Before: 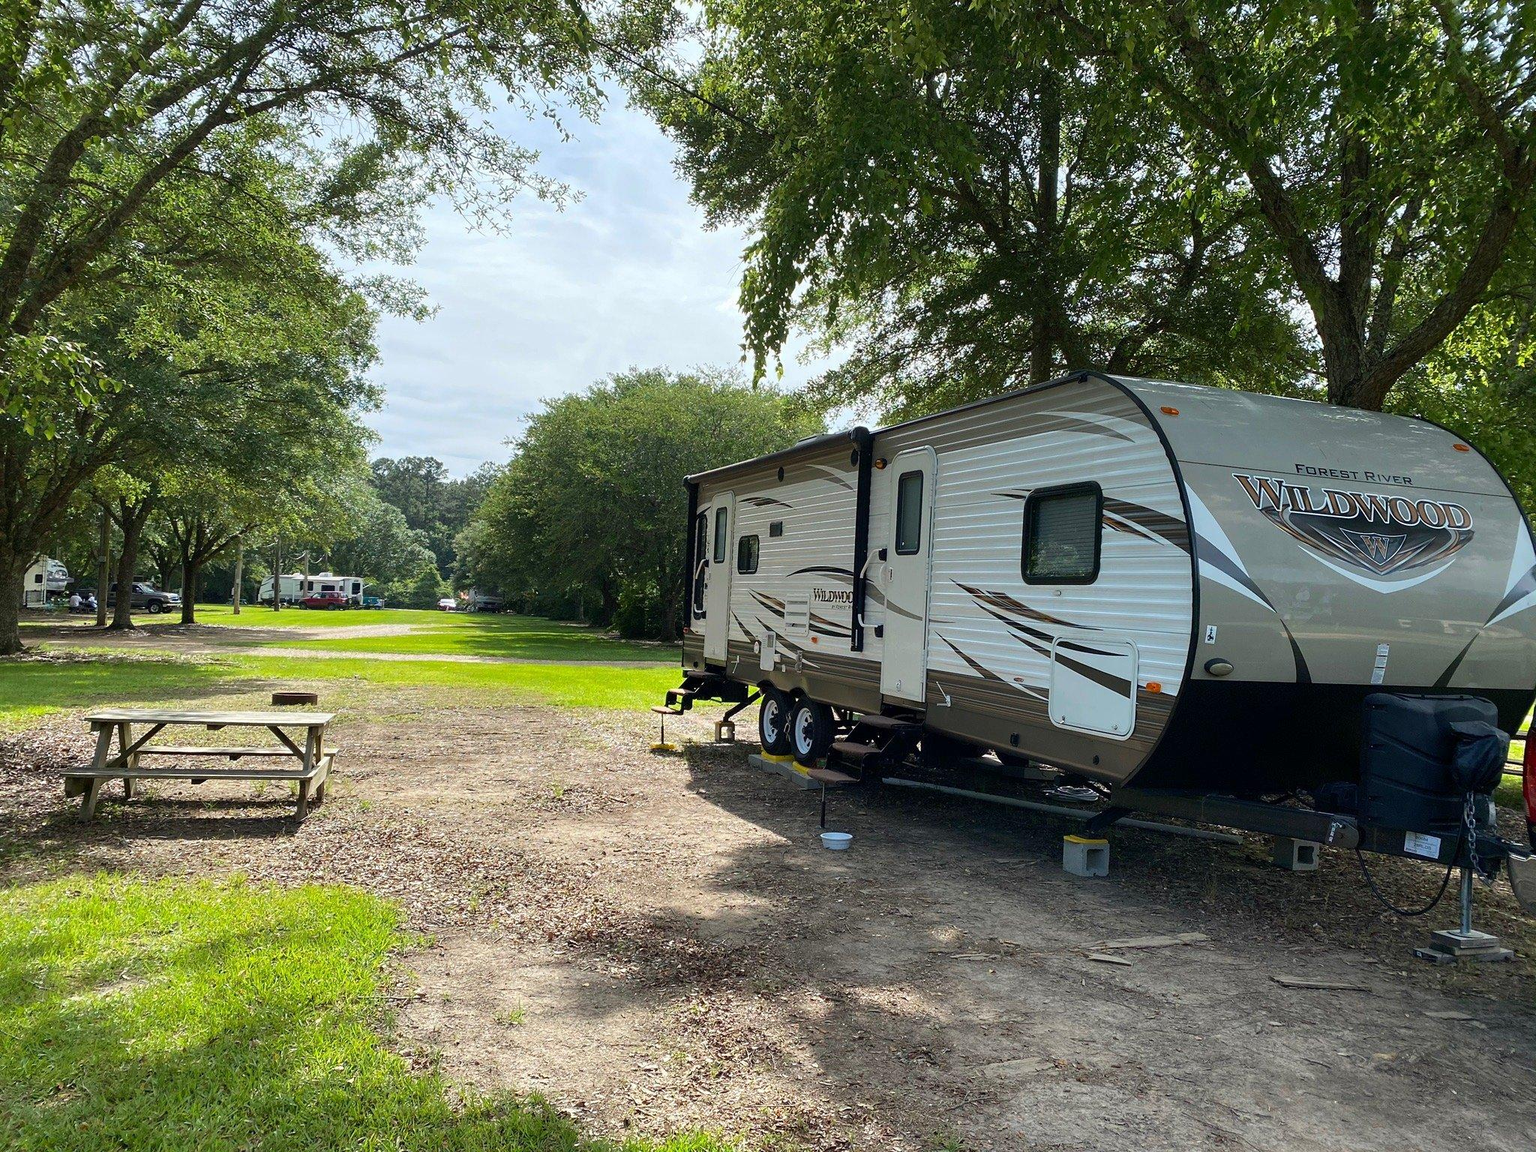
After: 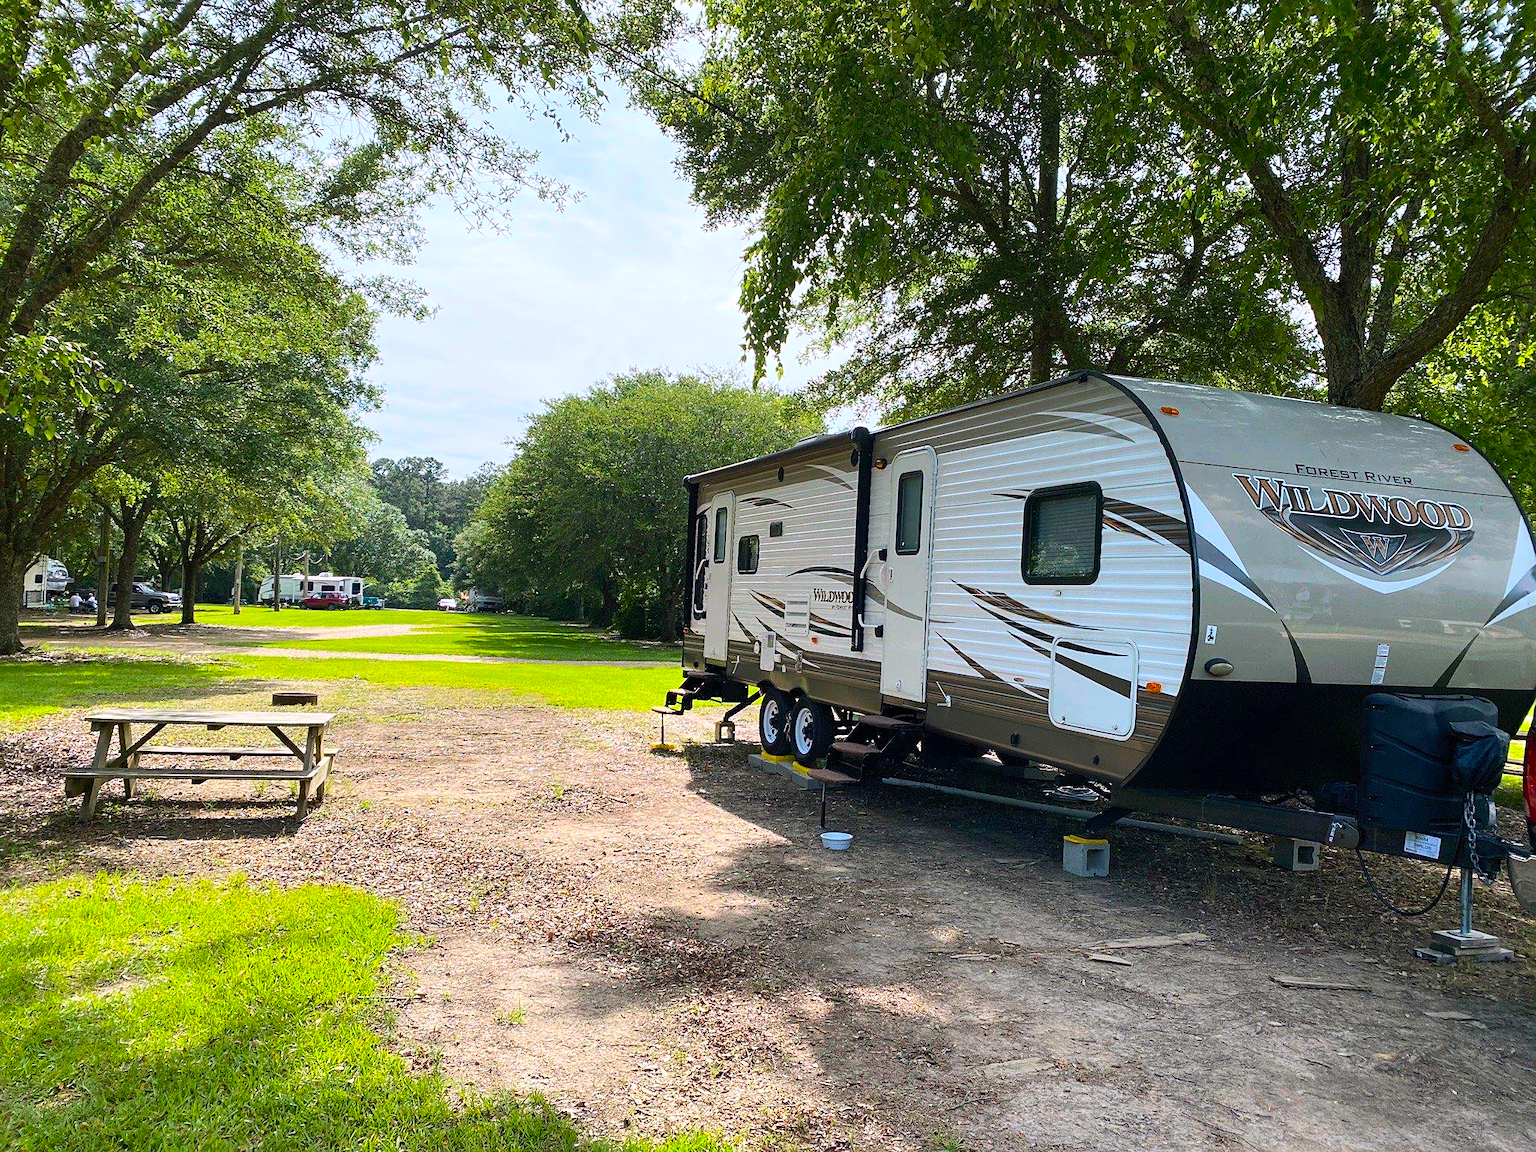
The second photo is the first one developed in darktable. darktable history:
contrast brightness saturation: contrast 0.199, brightness 0.144, saturation 0.139
sharpen: amount 0.212
color balance rgb: highlights gain › chroma 2.055%, highlights gain › hue 288.08°, perceptual saturation grading › global saturation 30.427%
